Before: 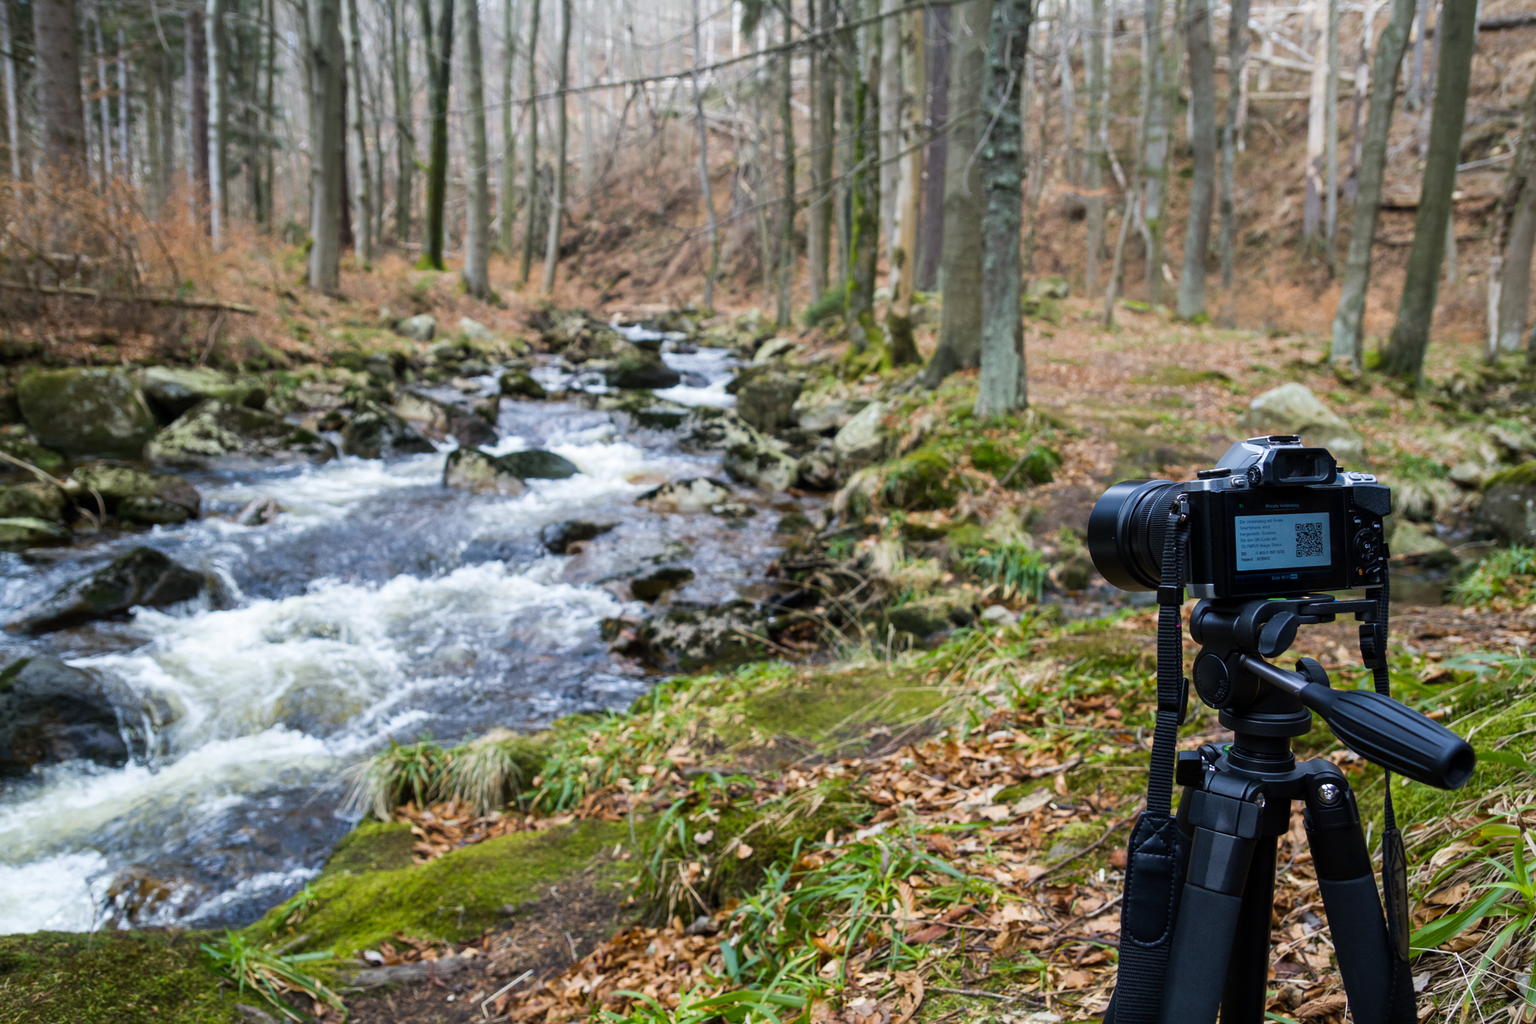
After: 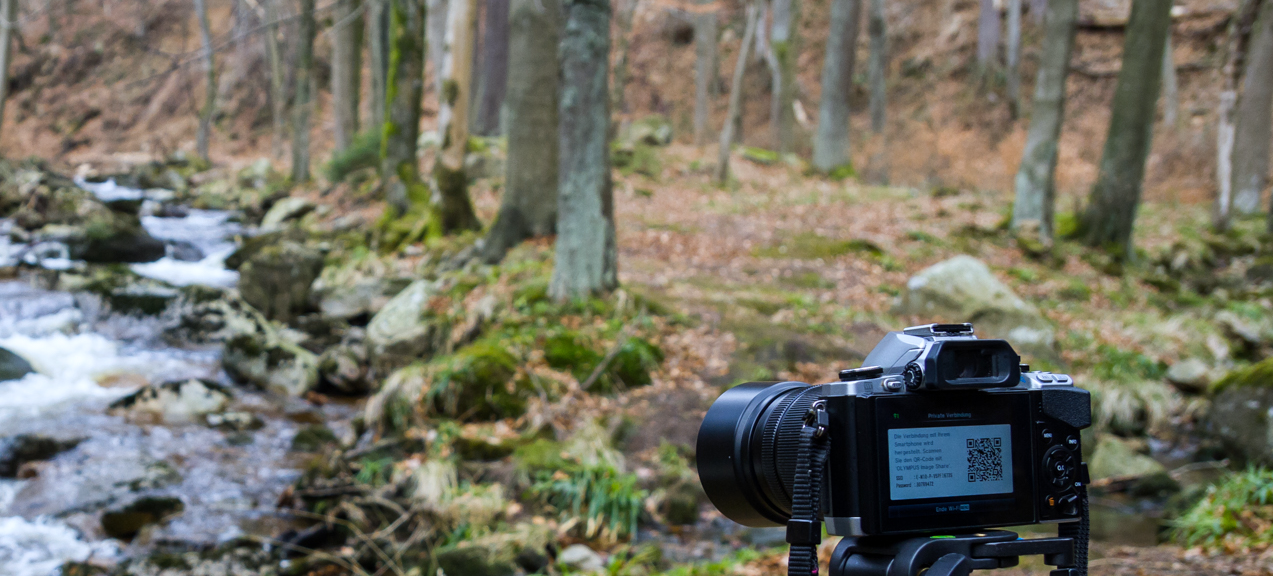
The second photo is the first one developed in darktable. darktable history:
tone equalizer: on, module defaults
crop: left 36.005%, top 18.293%, right 0.31%, bottom 38.444%
white balance: red 0.976, blue 1.04
